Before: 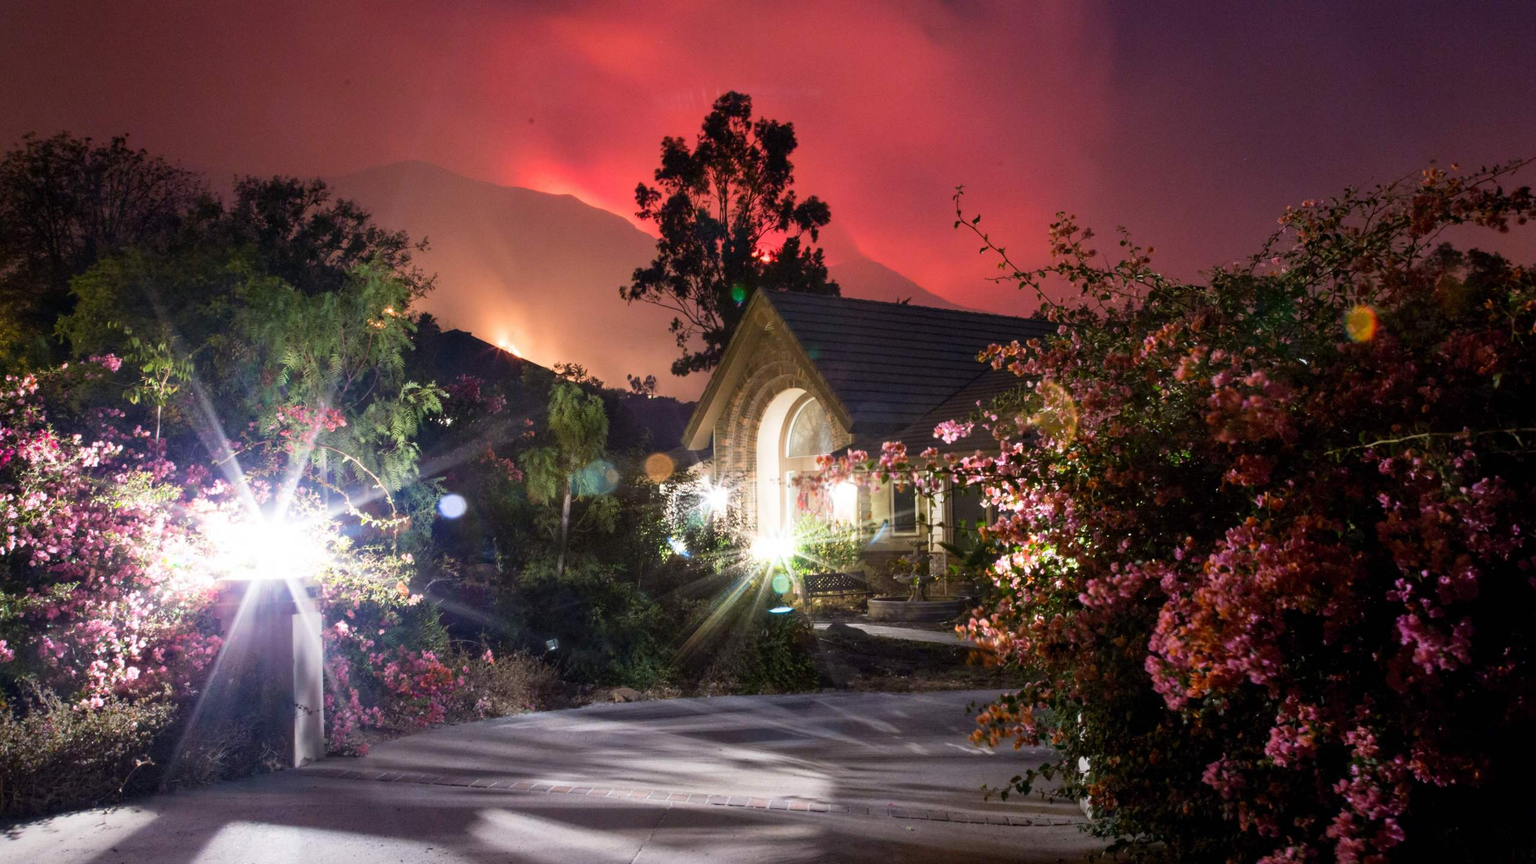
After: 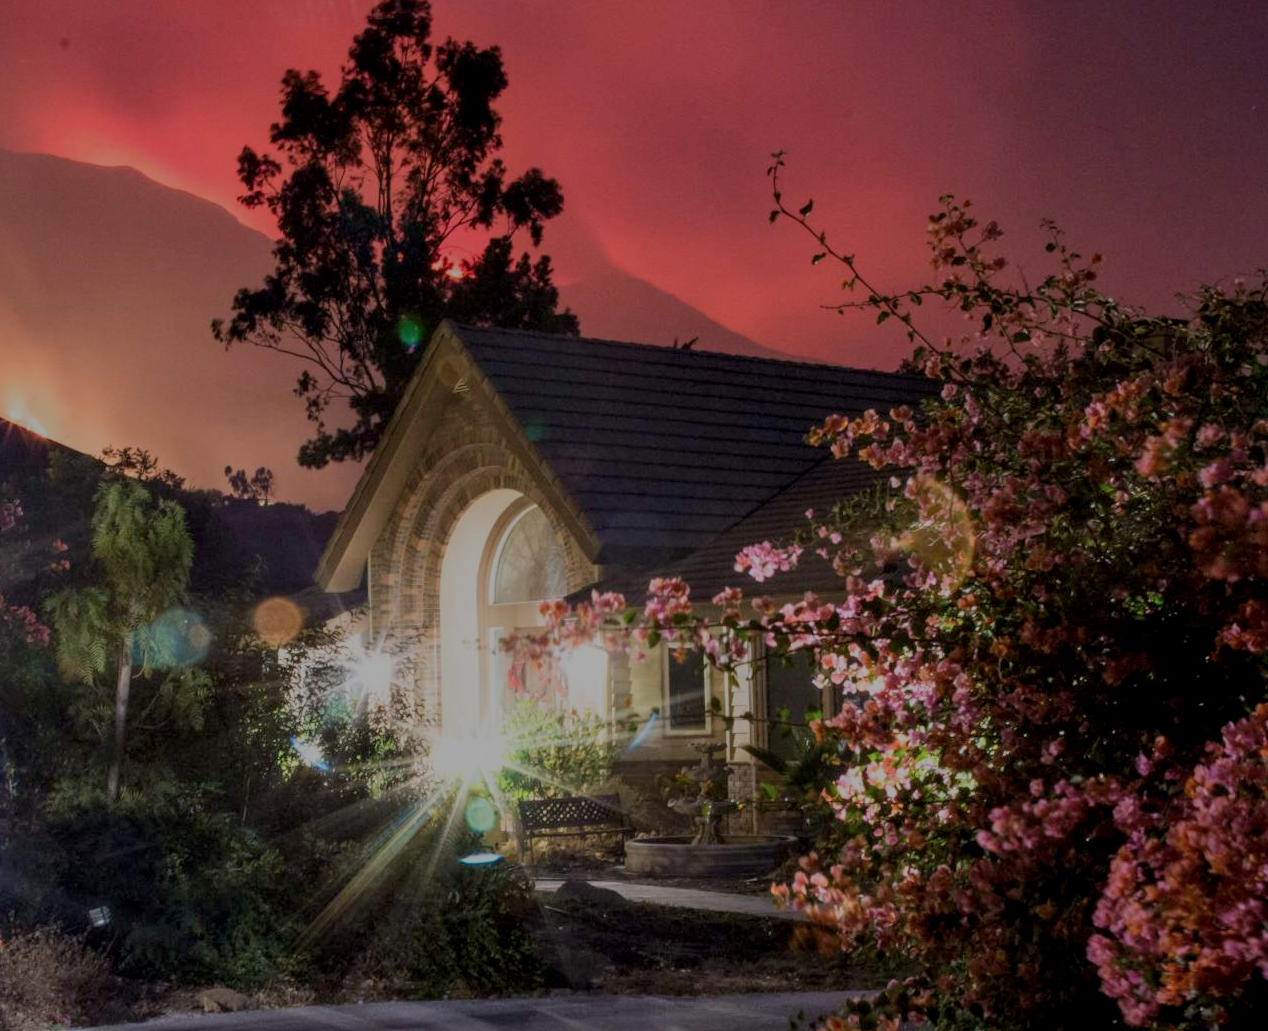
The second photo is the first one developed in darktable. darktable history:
color balance rgb: shadows lift › luminance -9.498%, power › hue 60.62°, perceptual saturation grading › global saturation 8.117%, perceptual saturation grading › shadows 3.768%, perceptual brilliance grading › global brilliance -48.155%, global vibrance 9.93%
local contrast: on, module defaults
exposure: black level correction 0, exposure 1.287 EV, compensate highlight preservation false
crop: left 32.088%, top 10.992%, right 18.365%, bottom 17.407%
